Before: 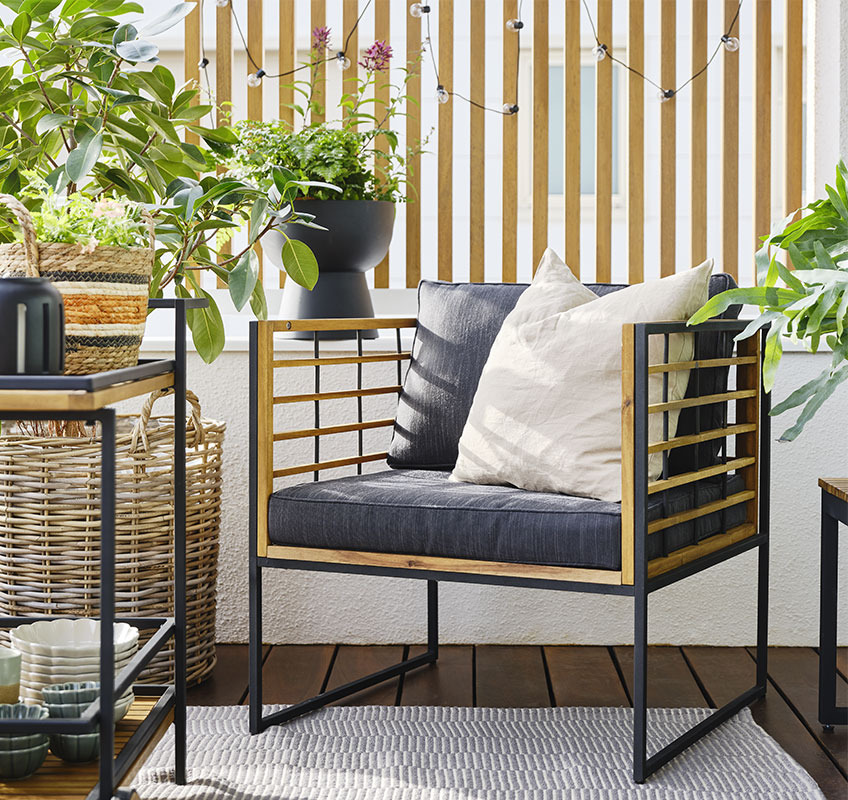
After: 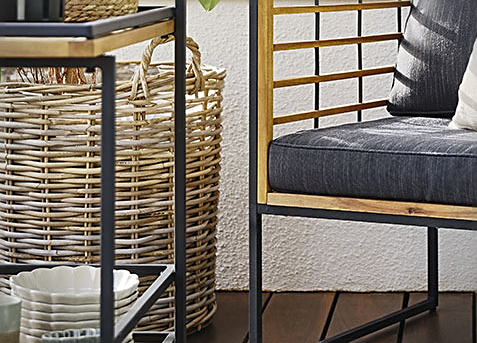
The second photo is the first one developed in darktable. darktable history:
shadows and highlights: low approximation 0.01, soften with gaussian
crop: top 44.227%, right 43.682%, bottom 12.865%
sharpen: on, module defaults
vignetting: fall-off radius 60.87%, center (0.039, -0.088), unbound false
